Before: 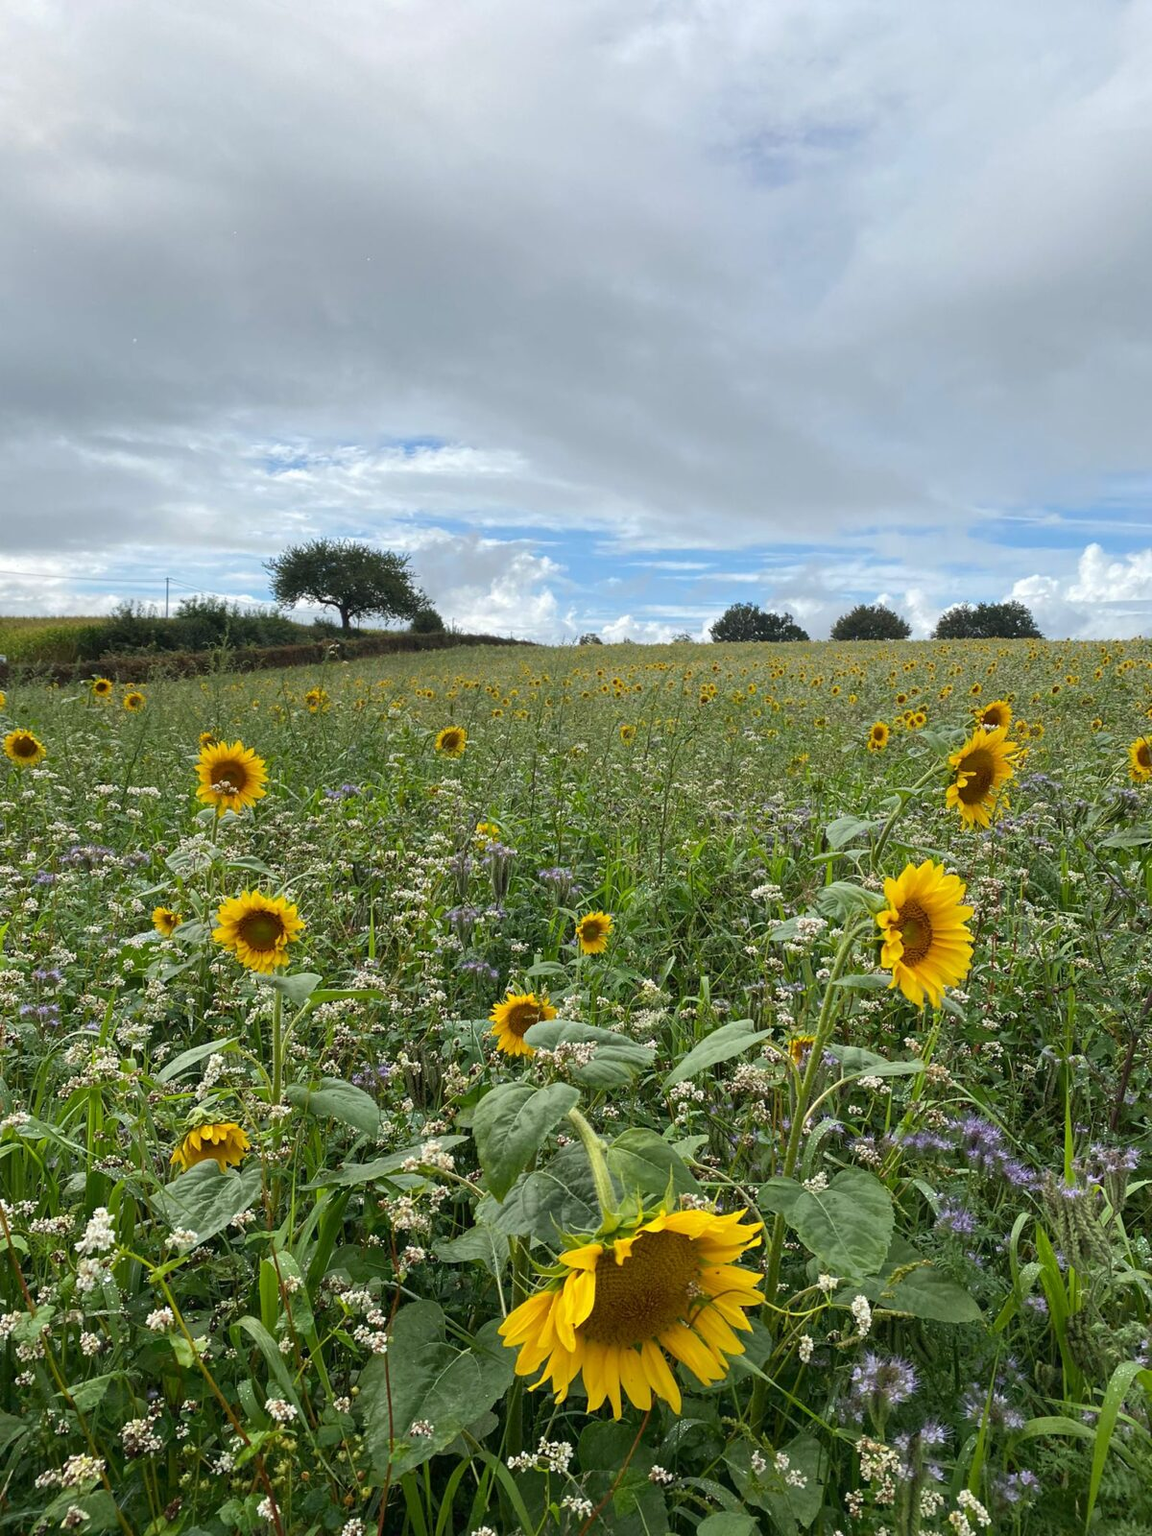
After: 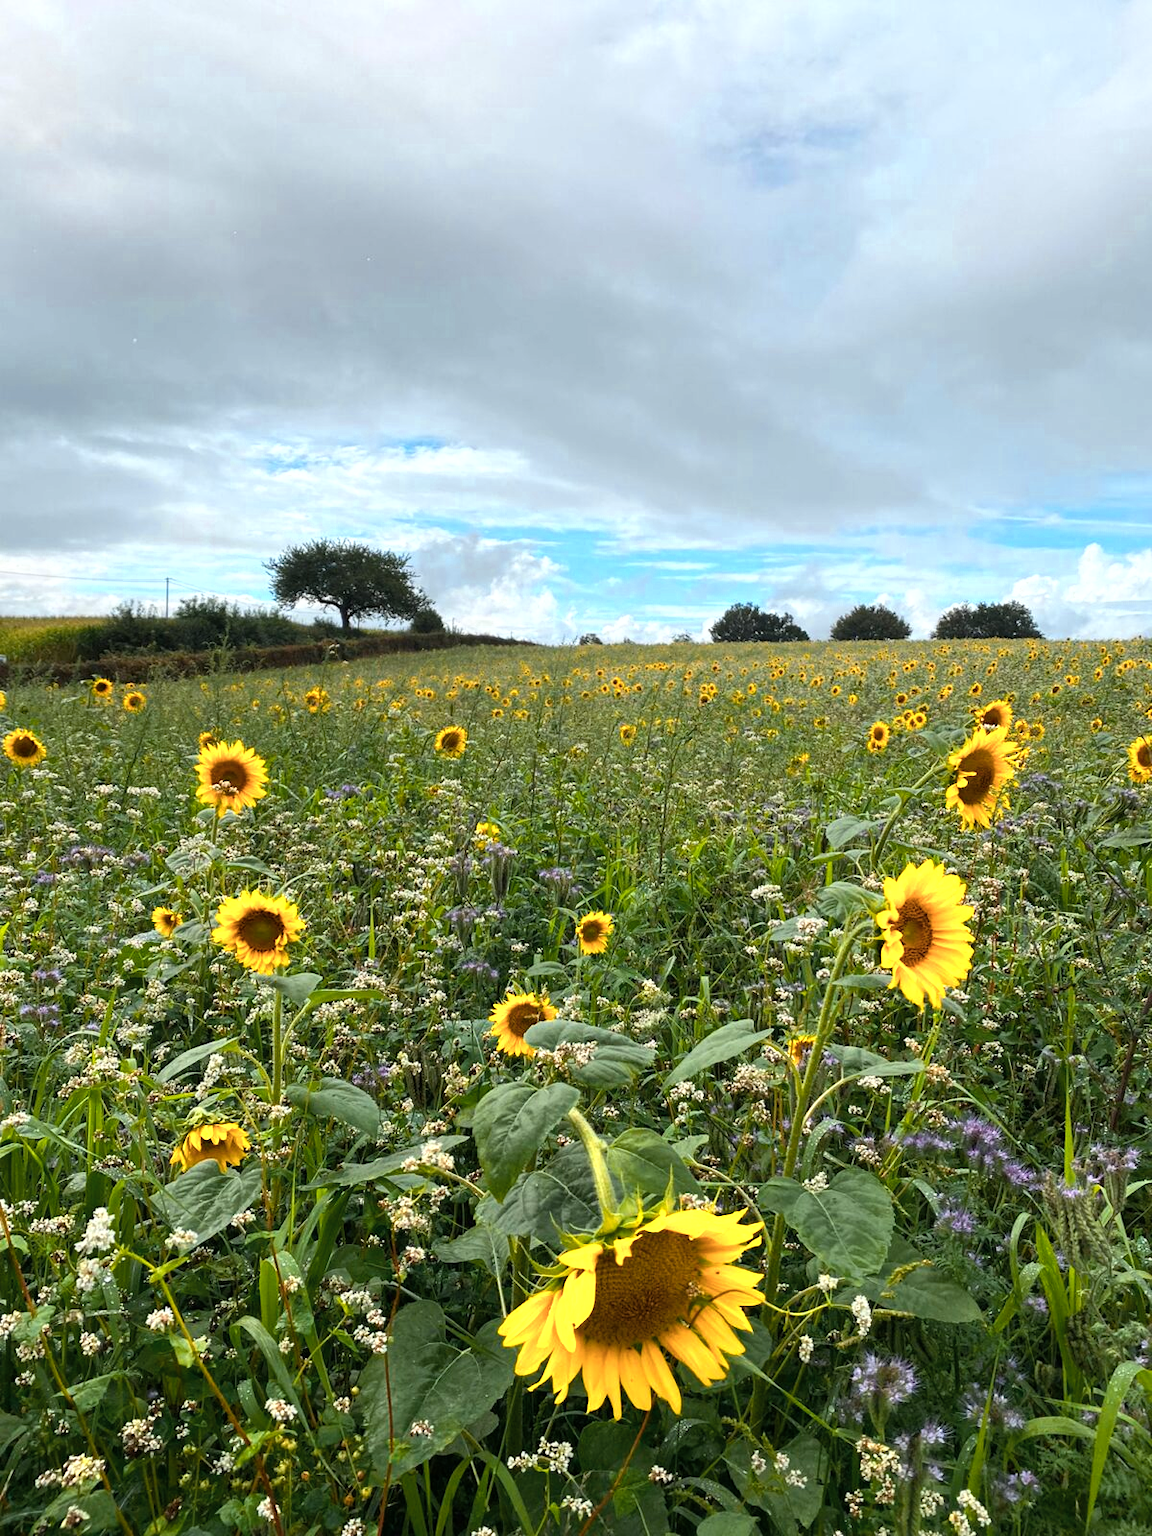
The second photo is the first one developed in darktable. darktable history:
color zones: curves: ch0 [(0.018, 0.548) (0.197, 0.654) (0.425, 0.447) (0.605, 0.658) (0.732, 0.579)]; ch1 [(0.105, 0.531) (0.224, 0.531) (0.386, 0.39) (0.618, 0.456) (0.732, 0.456) (0.956, 0.421)]; ch2 [(0.039, 0.583) (0.215, 0.465) (0.399, 0.544) (0.465, 0.548) (0.614, 0.447) (0.724, 0.43) (0.882, 0.623) (0.956, 0.632)]
rgb curve: curves: ch0 [(0, 0) (0.078, 0.051) (0.929, 0.956) (1, 1)], compensate middle gray true
color balance rgb: perceptual saturation grading › global saturation 20%, global vibrance 20%
